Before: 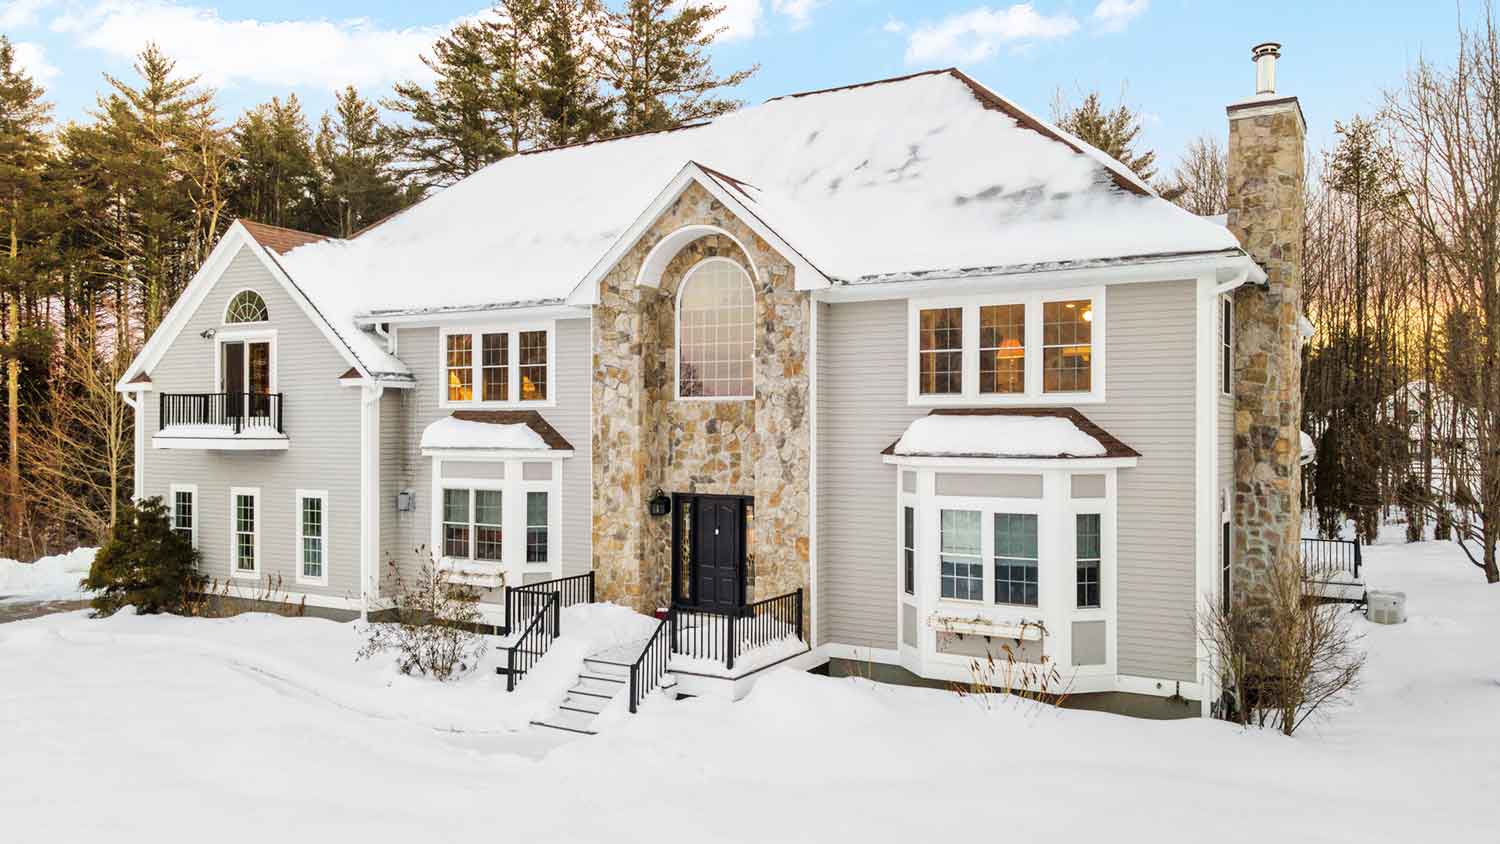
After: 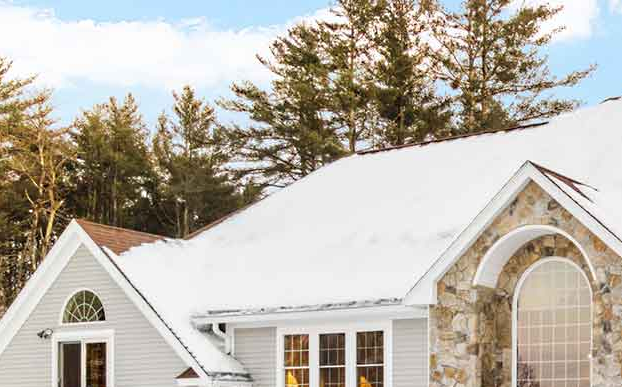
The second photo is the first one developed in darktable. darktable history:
crop and rotate: left 10.902%, top 0.058%, right 47.624%, bottom 54.01%
sharpen: radius 5.301, amount 0.315, threshold 26.704
